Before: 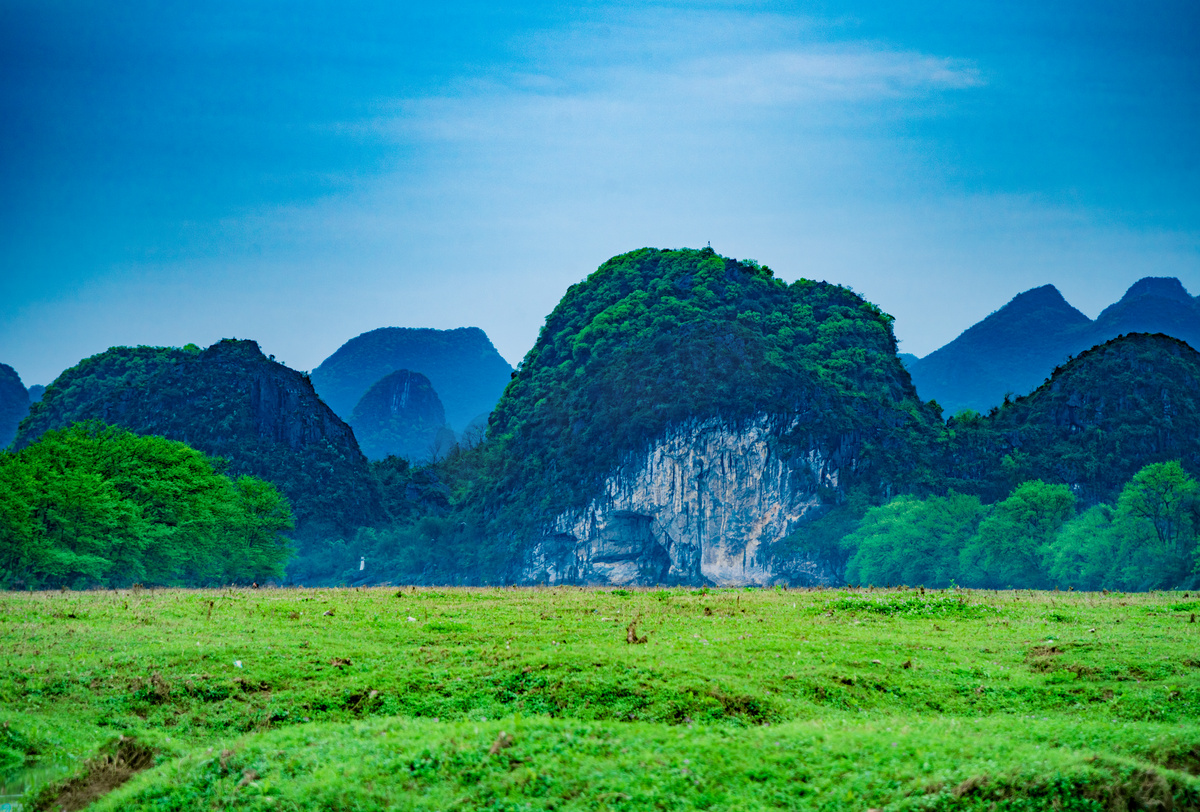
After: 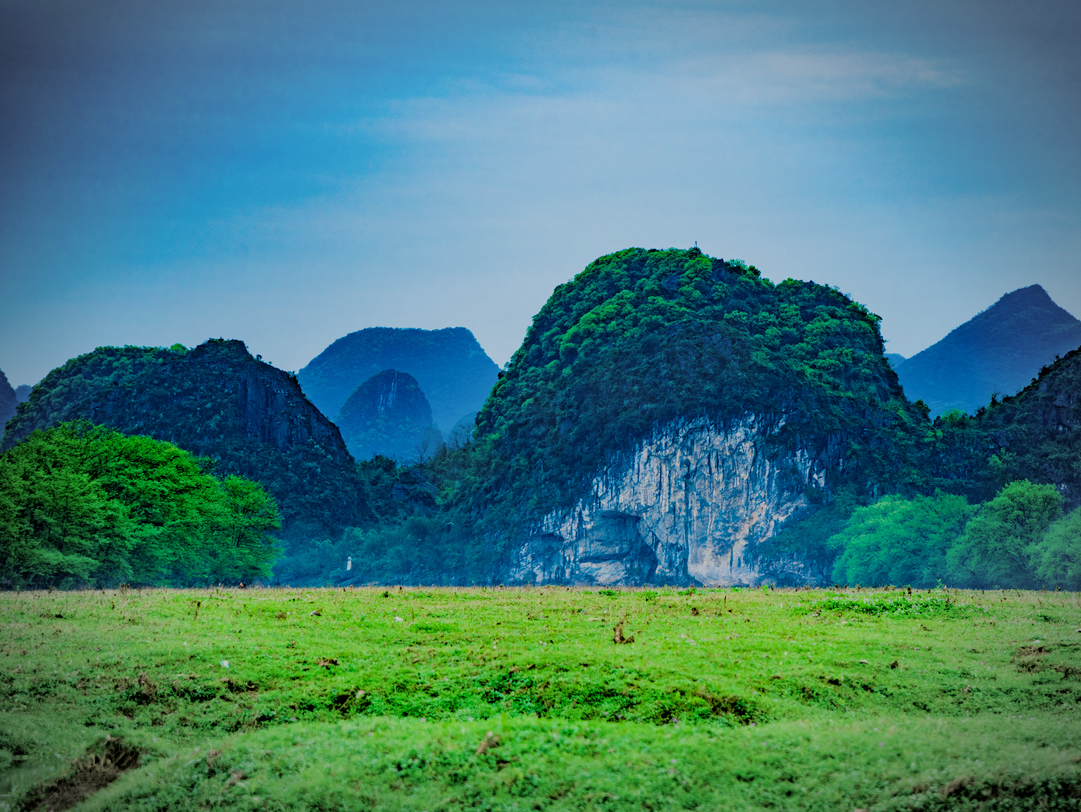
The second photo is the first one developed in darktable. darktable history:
crop and rotate: left 1.088%, right 8.807%
filmic rgb: black relative exposure -7.65 EV, white relative exposure 4.56 EV, hardness 3.61, contrast 1.106
vignetting: automatic ratio true
